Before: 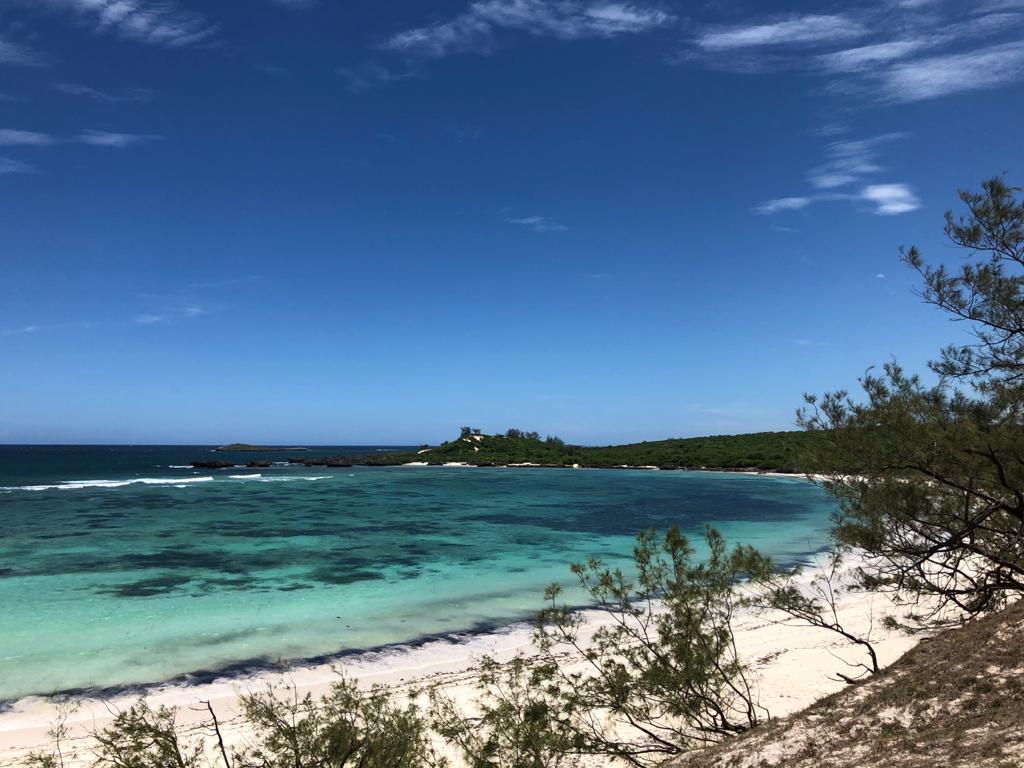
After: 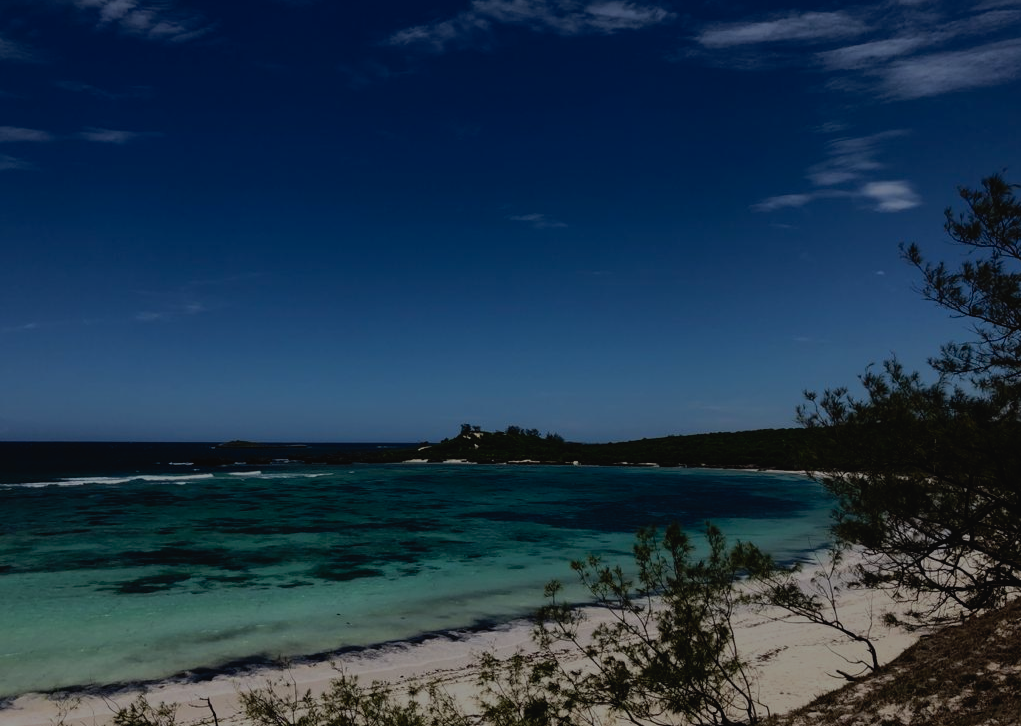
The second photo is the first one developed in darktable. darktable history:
exposure: exposure -2.023 EV, compensate highlight preservation false
crop: top 0.399%, right 0.259%, bottom 5.013%
tone curve: curves: ch0 [(0, 0.024) (0.031, 0.027) (0.113, 0.069) (0.198, 0.18) (0.304, 0.303) (0.441, 0.462) (0.557, 0.6) (0.711, 0.79) (0.812, 0.878) (0.927, 0.935) (1, 0.963)]; ch1 [(0, 0) (0.222, 0.2) (0.343, 0.325) (0.45, 0.441) (0.502, 0.501) (0.527, 0.534) (0.55, 0.561) (0.632, 0.656) (0.735, 0.754) (1, 1)]; ch2 [(0, 0) (0.249, 0.222) (0.352, 0.348) (0.424, 0.439) (0.476, 0.482) (0.499, 0.501) (0.517, 0.516) (0.532, 0.544) (0.558, 0.585) (0.596, 0.629) (0.726, 0.745) (0.82, 0.796) (0.998, 0.928)], preserve colors none
